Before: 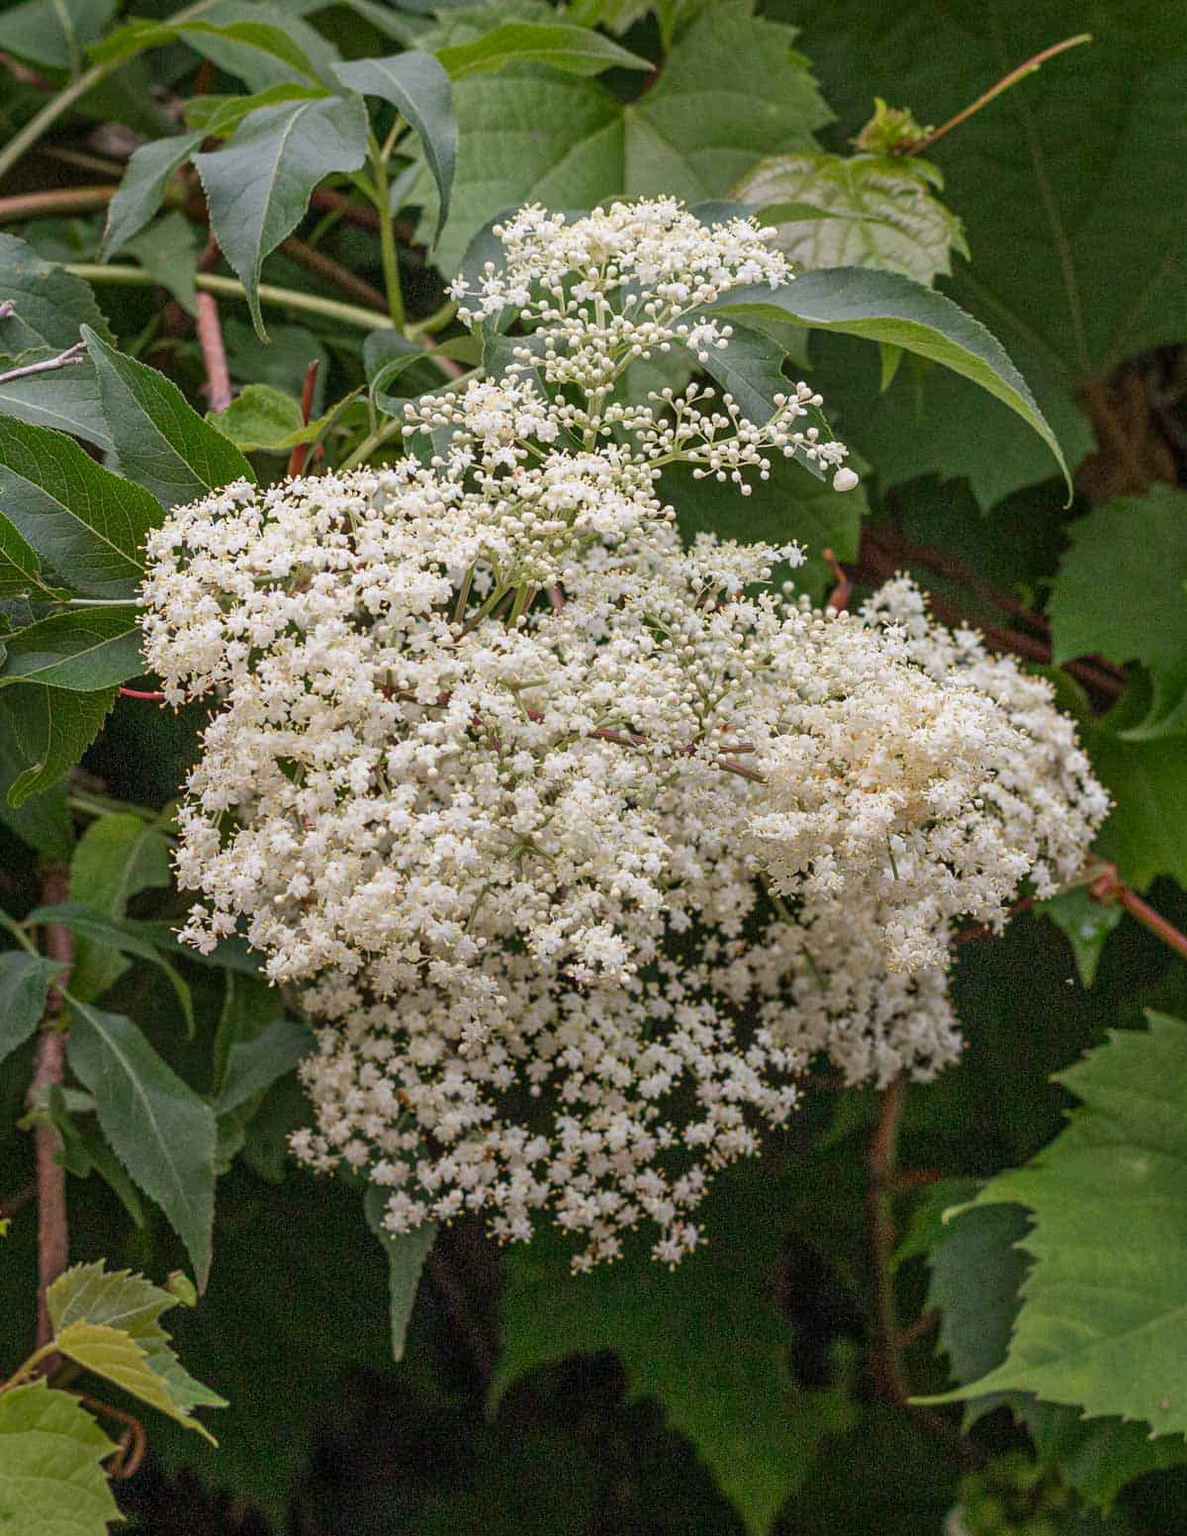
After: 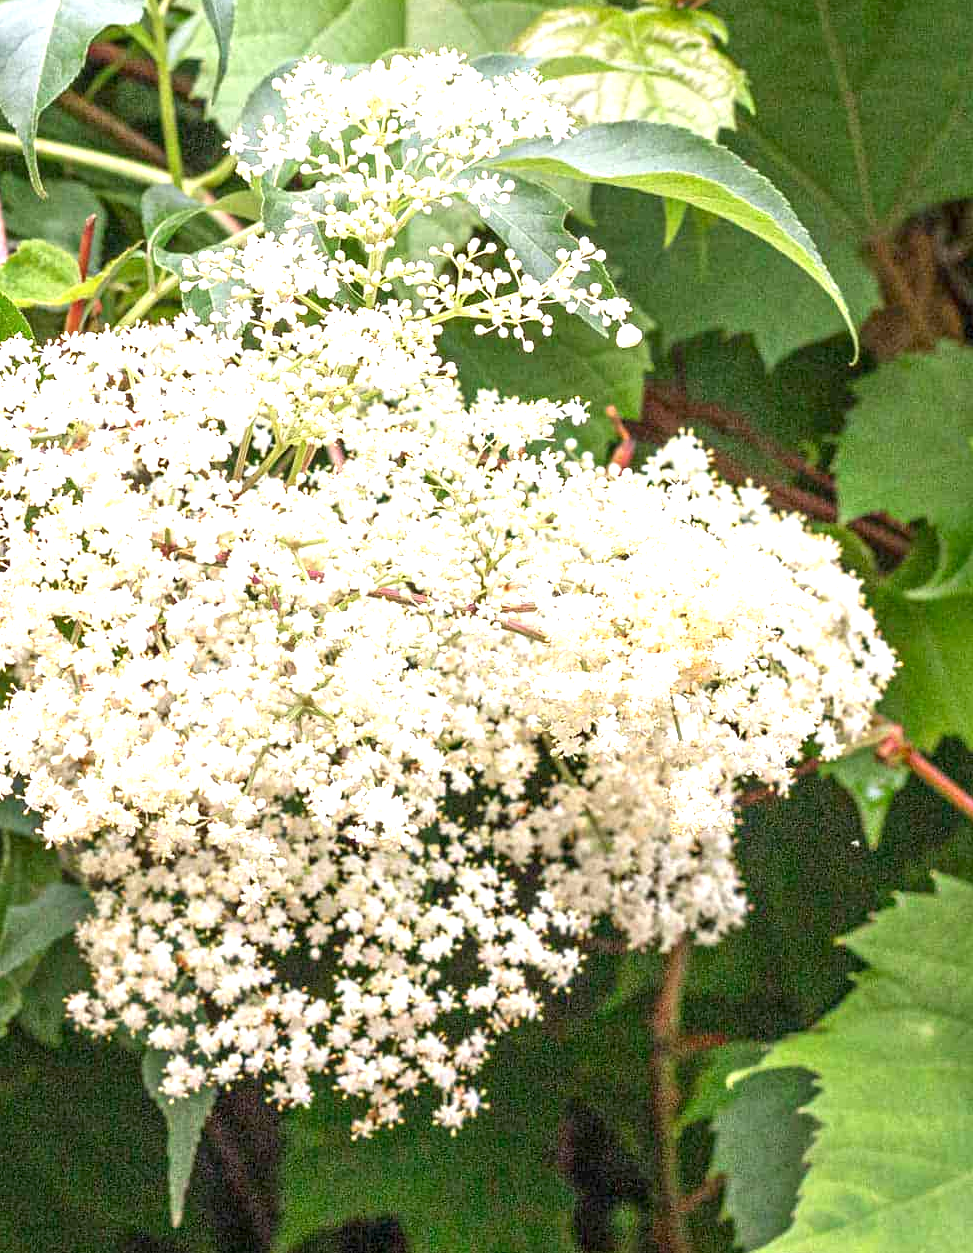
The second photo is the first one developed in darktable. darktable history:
crop: left 18.912%, top 9.647%, right 0%, bottom 9.642%
exposure: black level correction 0.001, exposure 1.732 EV, compensate exposure bias true, compensate highlight preservation false
contrast brightness saturation: contrast 0.053
